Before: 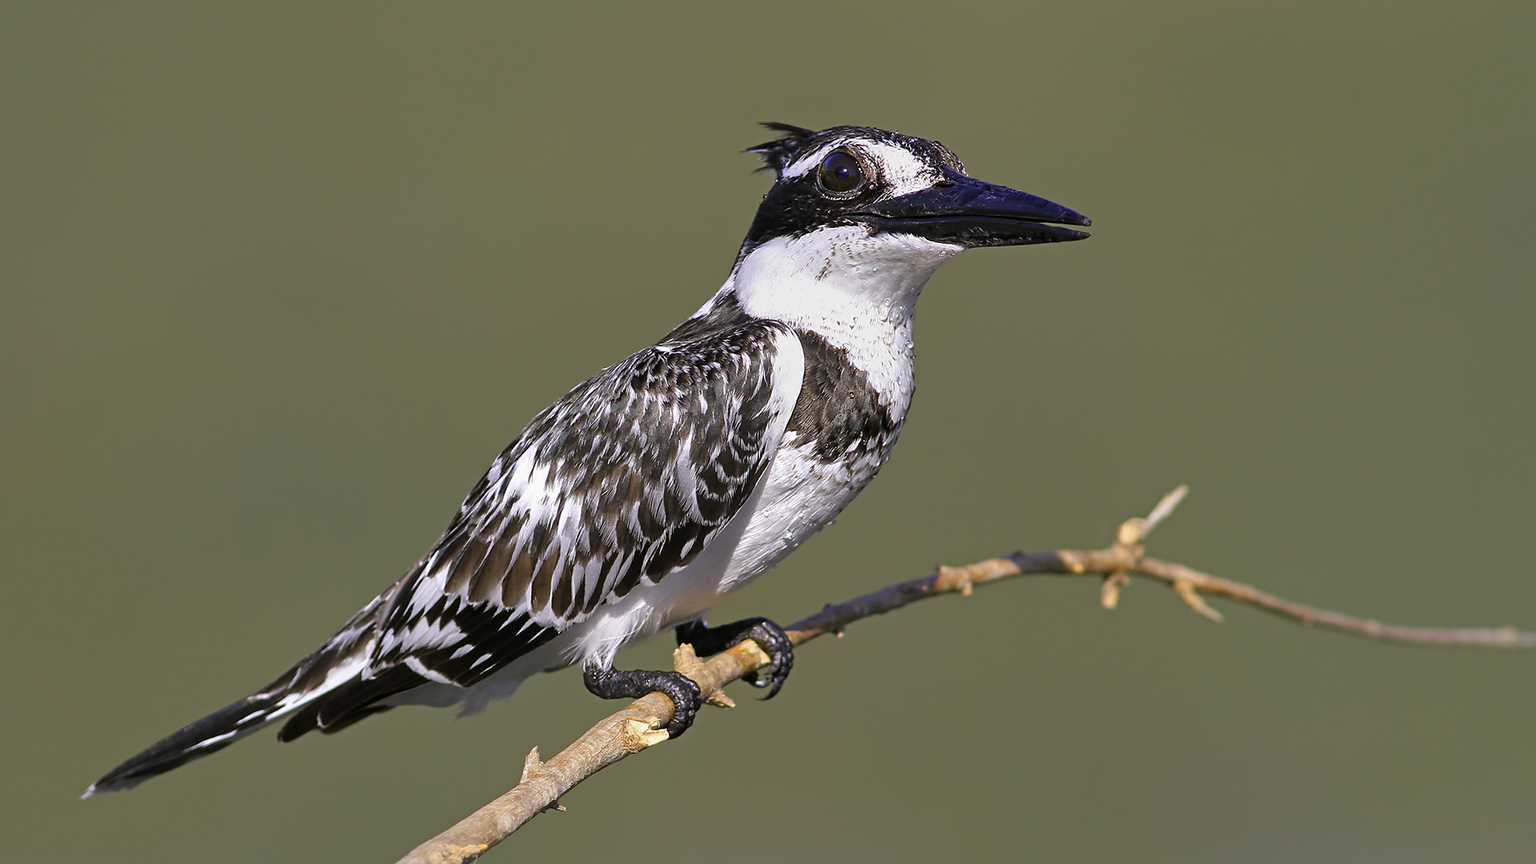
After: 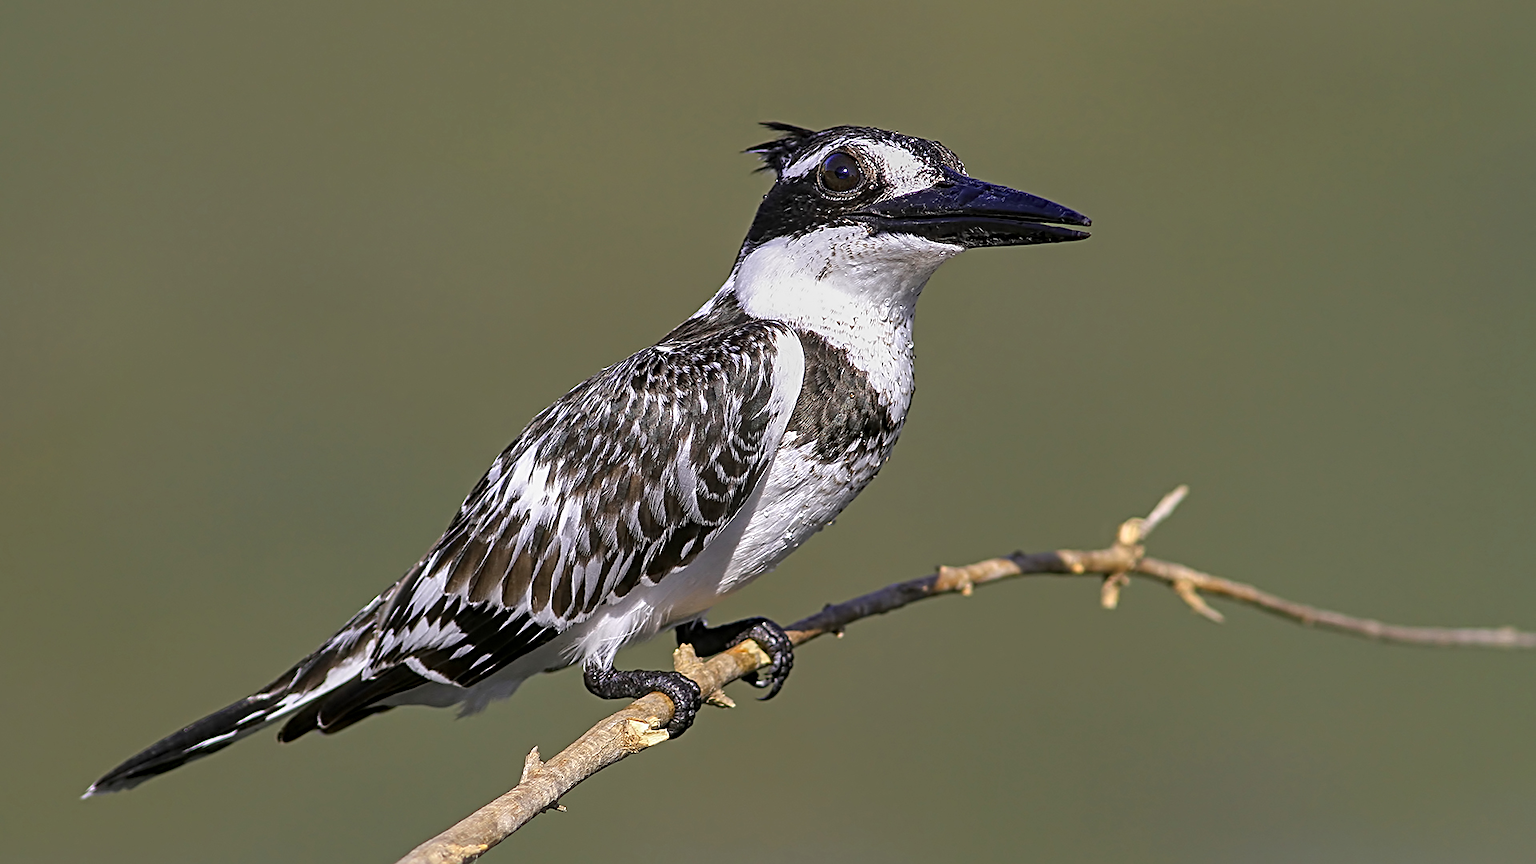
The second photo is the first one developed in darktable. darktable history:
local contrast: on, module defaults
sharpen: radius 3.105
